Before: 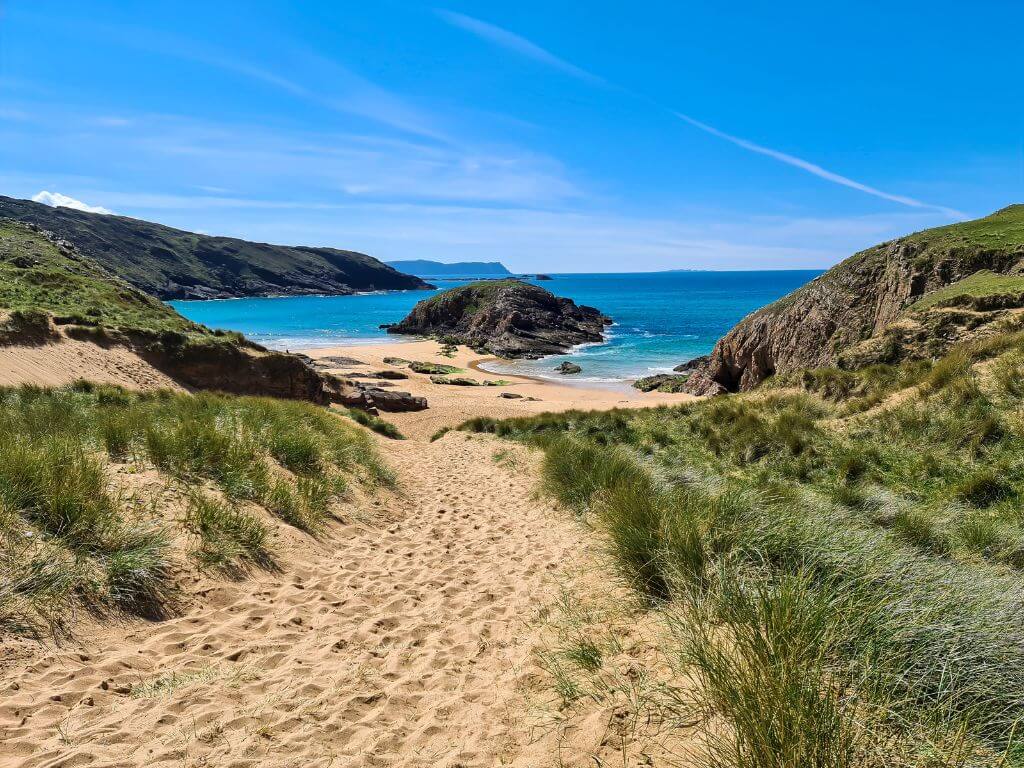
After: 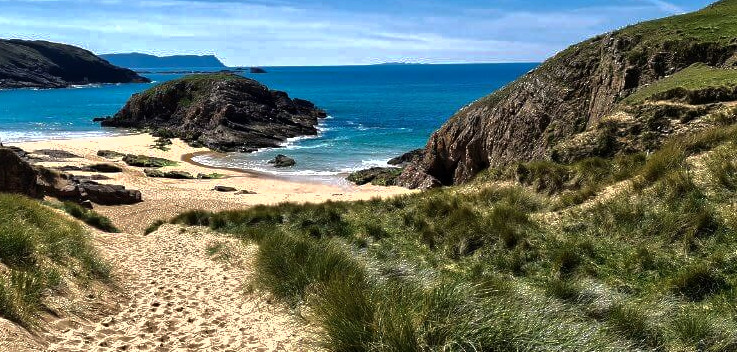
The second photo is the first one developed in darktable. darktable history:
crop and rotate: left 27.938%, top 27.046%, bottom 27.046%
shadows and highlights: radius 108.52, shadows 23.73, highlights -59.32, low approximation 0.01, soften with gaussian
base curve: curves: ch0 [(0, 0) (0.826, 0.587) (1, 1)]
tone equalizer: -8 EV -0.75 EV, -7 EV -0.7 EV, -6 EV -0.6 EV, -5 EV -0.4 EV, -3 EV 0.4 EV, -2 EV 0.6 EV, -1 EV 0.7 EV, +0 EV 0.75 EV, edges refinement/feathering 500, mask exposure compensation -1.57 EV, preserve details no
